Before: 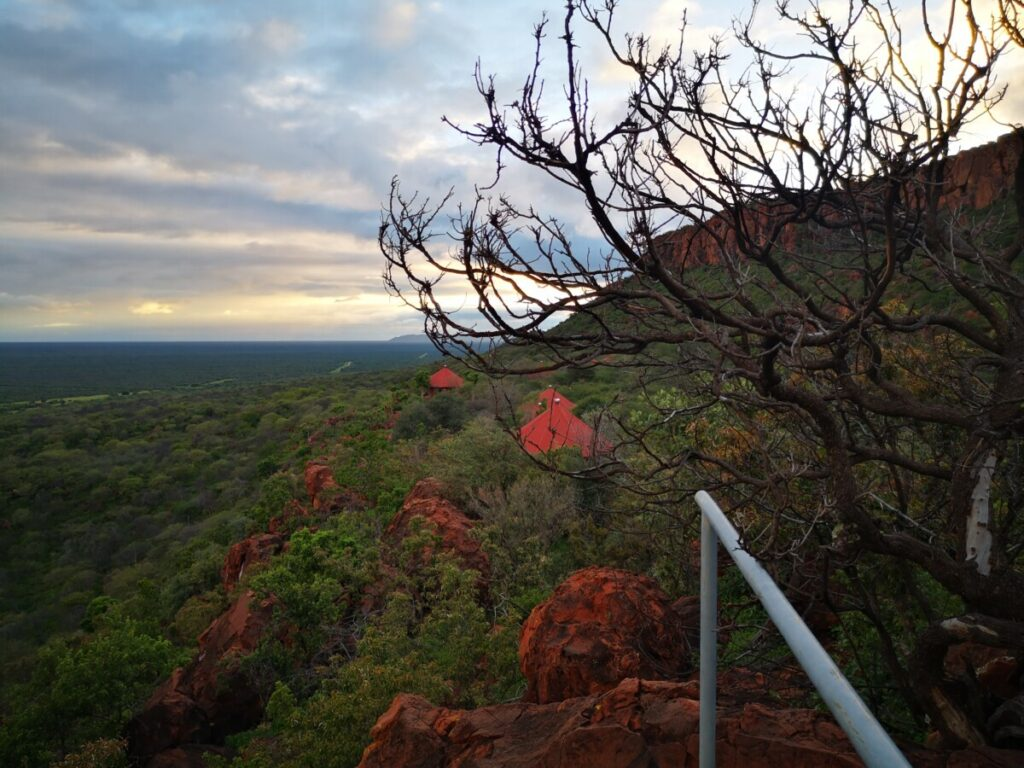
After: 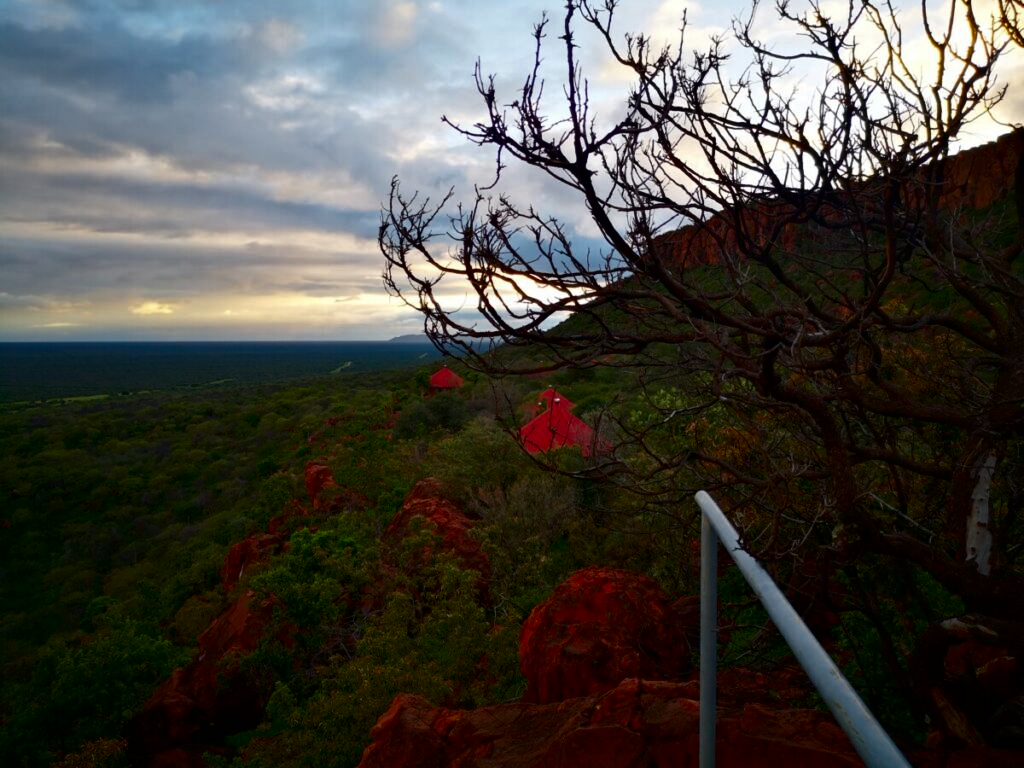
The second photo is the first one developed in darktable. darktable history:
contrast brightness saturation: contrast 0.103, brightness -0.272, saturation 0.137
